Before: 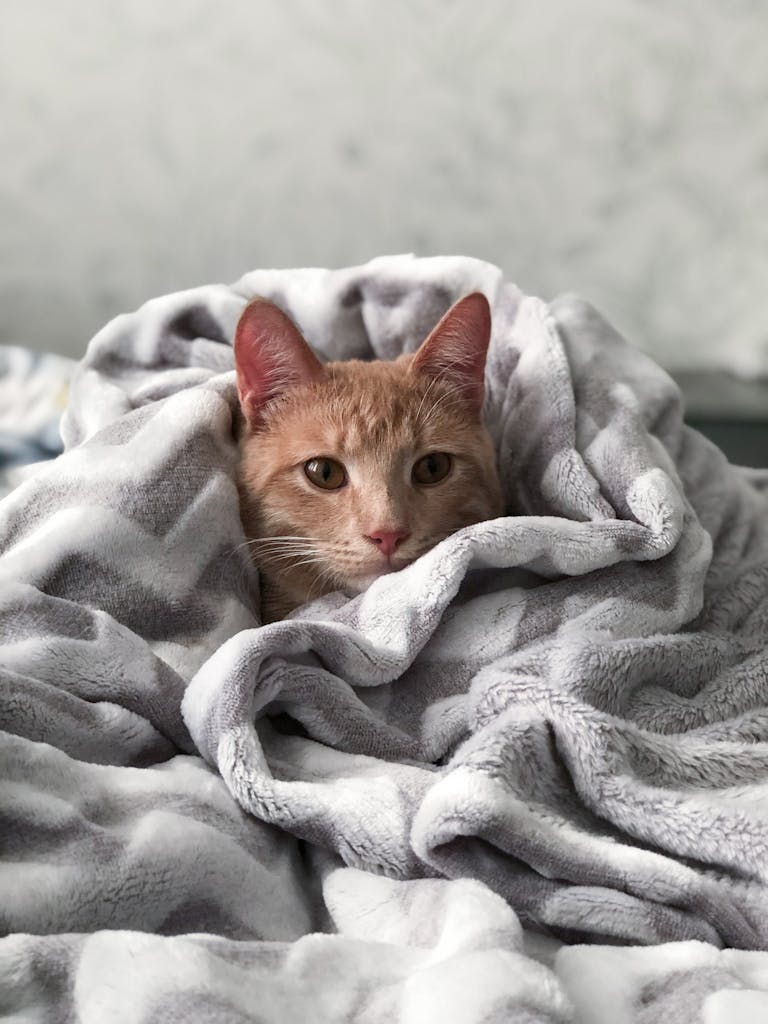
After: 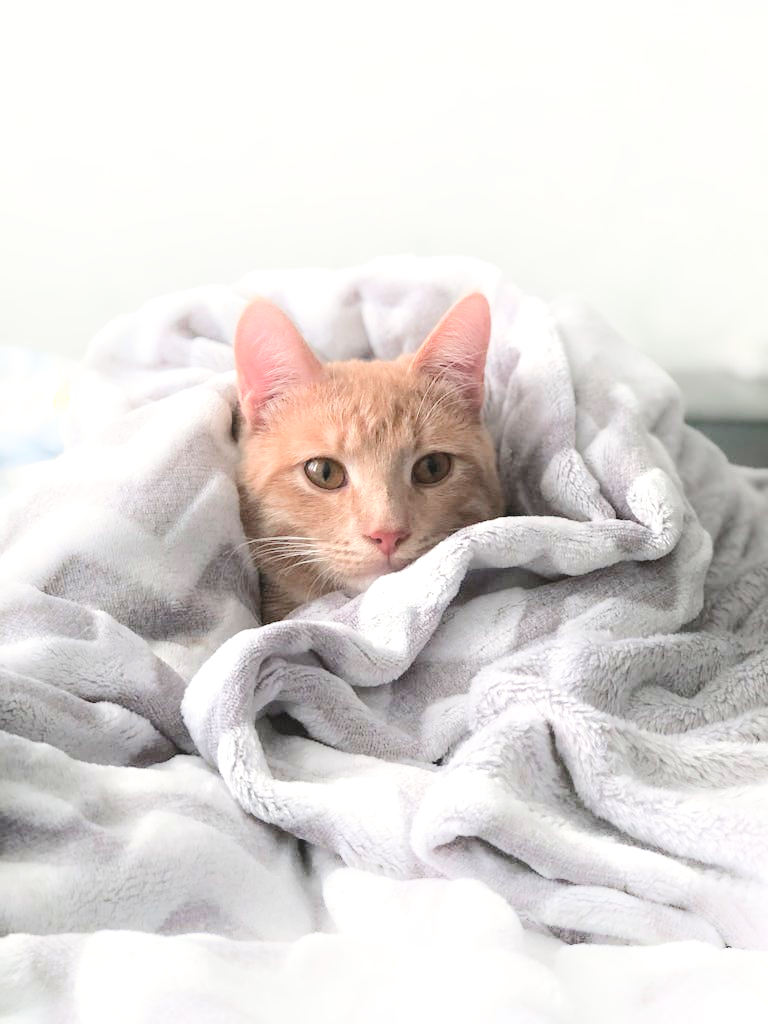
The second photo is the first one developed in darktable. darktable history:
contrast brightness saturation: contrast -0.1, brightness 0.05, saturation 0.08
shadows and highlights: shadows -21.3, highlights 100, soften with gaussian
exposure: exposure 0.6 EV, compensate highlight preservation false
